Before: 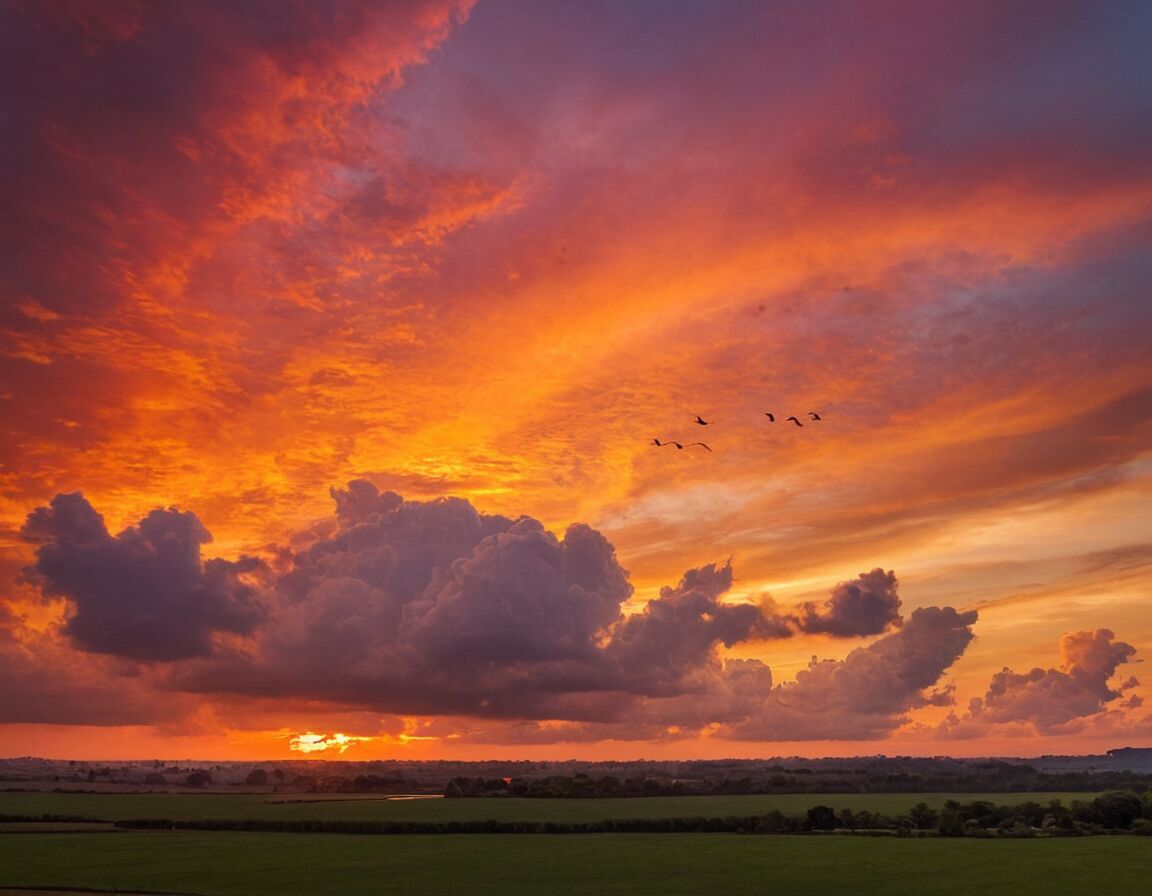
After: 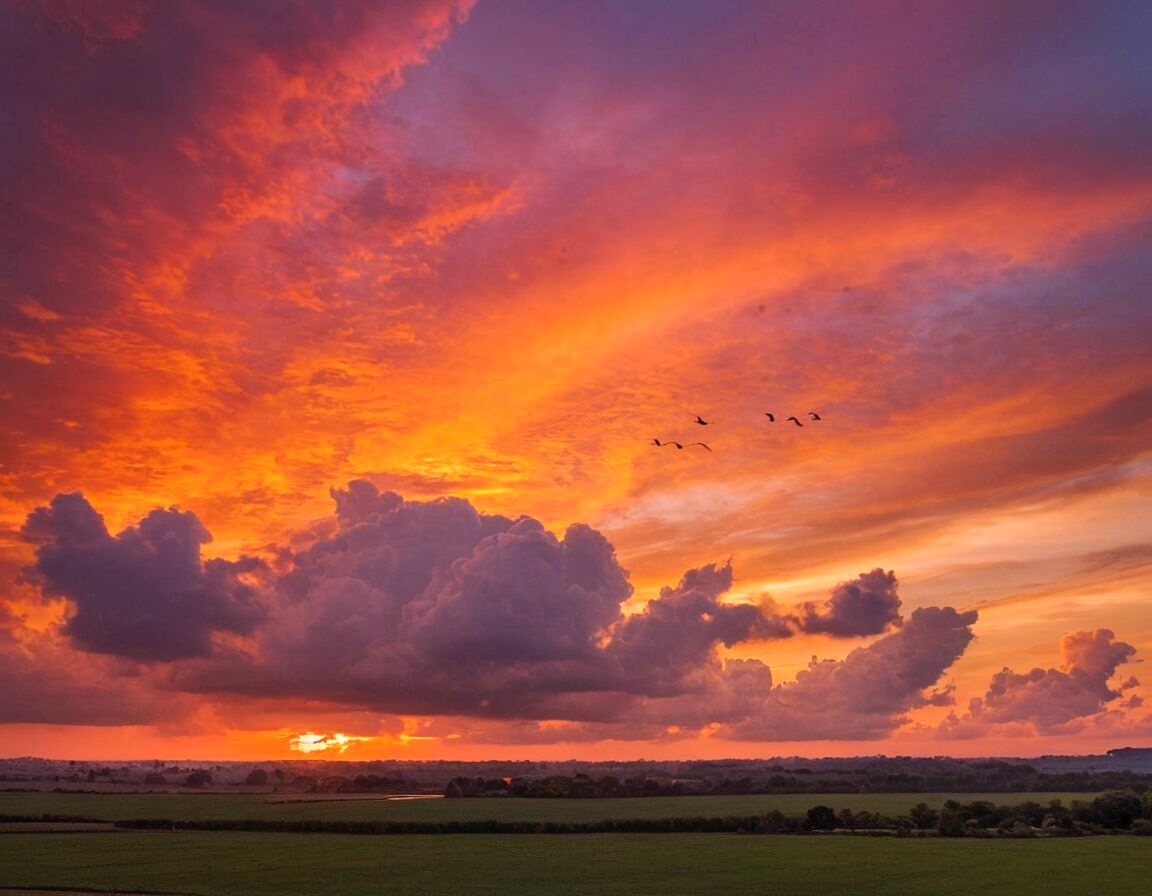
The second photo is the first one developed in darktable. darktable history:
shadows and highlights: shadows 30.86, highlights 0, soften with gaussian
white balance: red 1.066, blue 1.119
